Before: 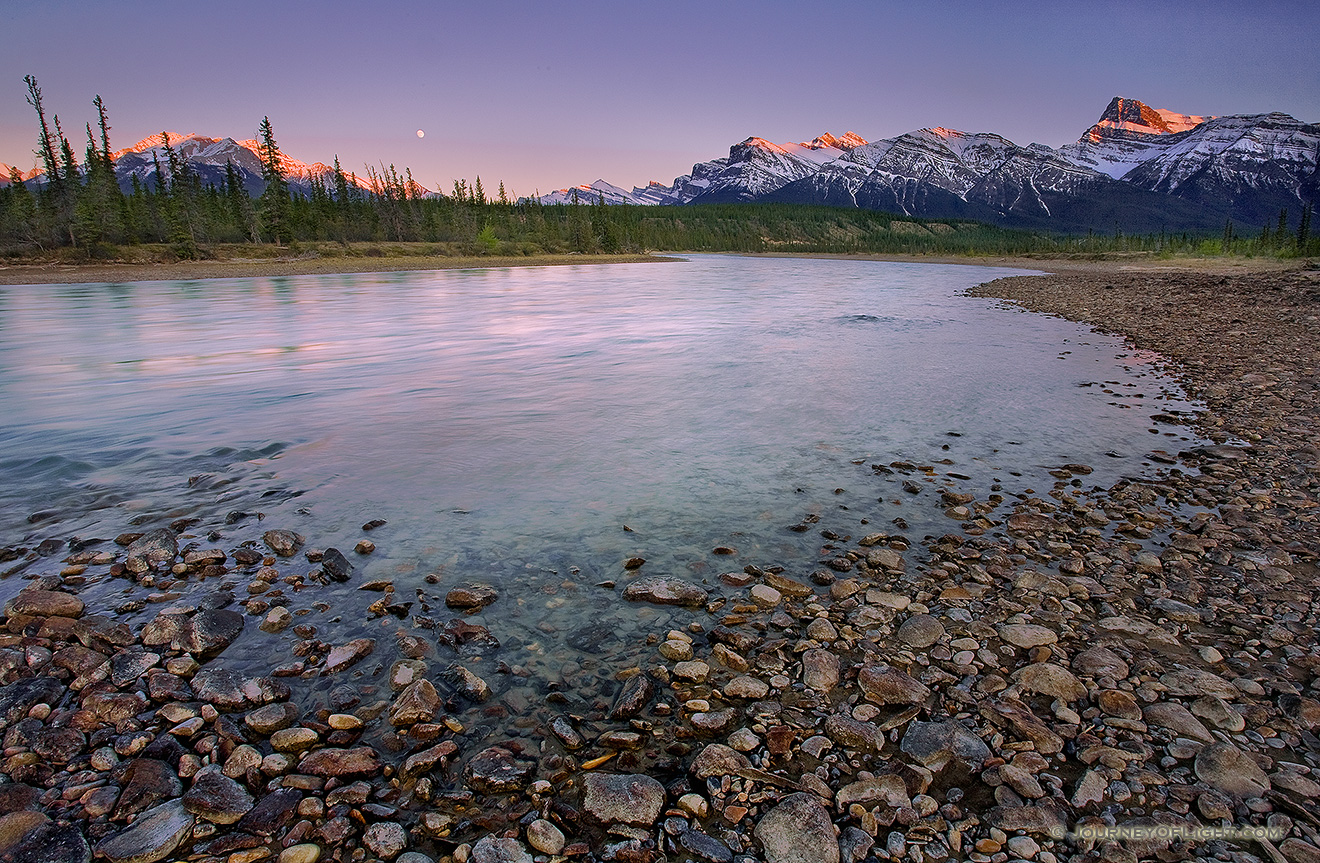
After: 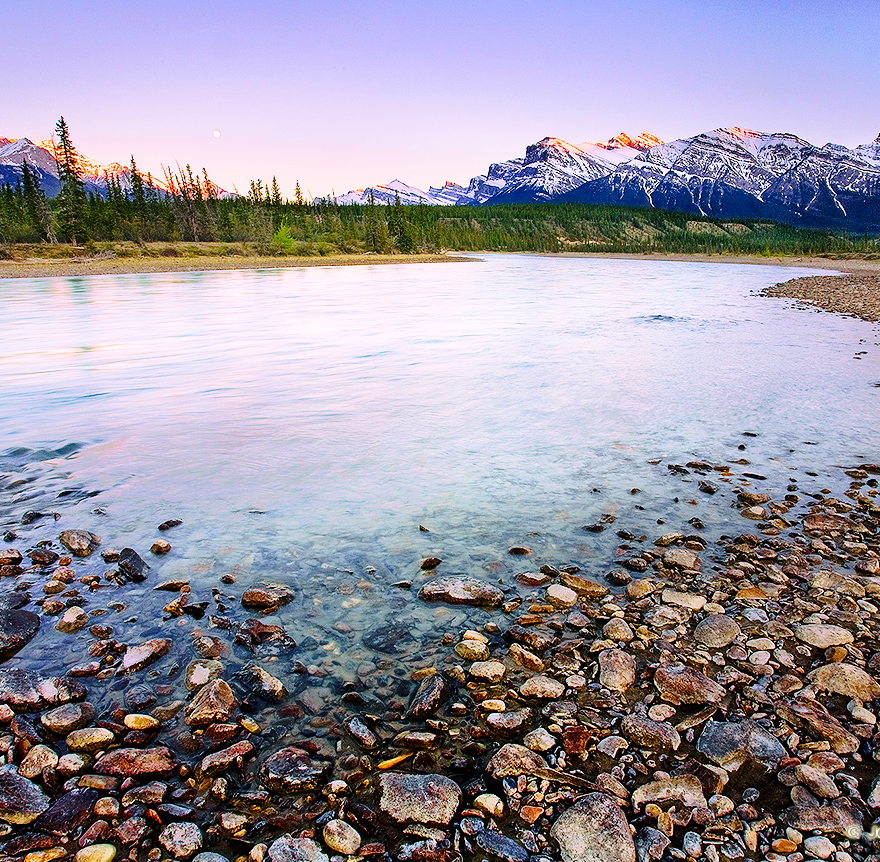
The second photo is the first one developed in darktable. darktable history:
tone equalizer: -8 EV -0.405 EV, -7 EV -0.388 EV, -6 EV -0.333 EV, -5 EV -0.199 EV, -3 EV 0.198 EV, -2 EV 0.334 EV, -1 EV 0.398 EV, +0 EV 0.421 EV
base curve: curves: ch0 [(0, 0) (0.028, 0.03) (0.121, 0.232) (0.46, 0.748) (0.859, 0.968) (1, 1)], preserve colors none
crop and rotate: left 15.508%, right 17.811%
contrast brightness saturation: contrast 0.085, saturation 0.276
